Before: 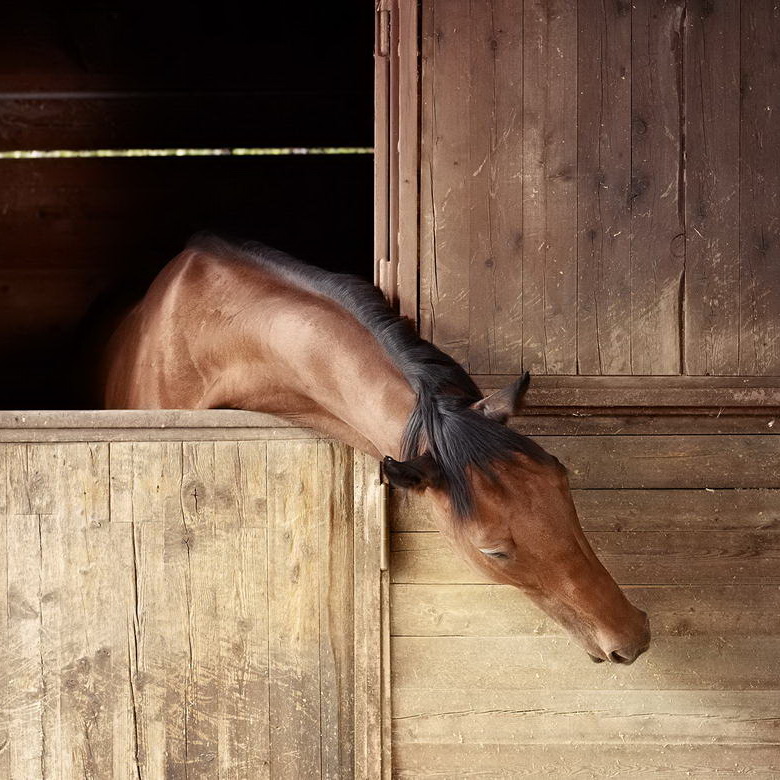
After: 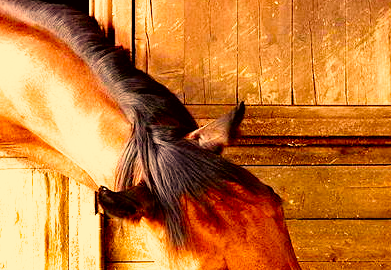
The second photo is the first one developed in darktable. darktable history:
rotate and perspective: automatic cropping original format, crop left 0, crop top 0
color correction: highlights a* 17.94, highlights b* 35.39, shadows a* 1.48, shadows b* 6.42, saturation 1.01
filmic rgb: middle gray luminance 8.8%, black relative exposure -6.3 EV, white relative exposure 2.7 EV, threshold 6 EV, target black luminance 0%, hardness 4.74, latitude 73.47%, contrast 1.332, shadows ↔ highlights balance 10.13%, add noise in highlights 0, preserve chrominance no, color science v3 (2019), use custom middle-gray values true, iterations of high-quality reconstruction 0, contrast in highlights soft, enable highlight reconstruction true
crop: left 36.607%, top 34.735%, right 13.146%, bottom 30.611%
color balance rgb: perceptual saturation grading › global saturation 35%, perceptual saturation grading › highlights -30%, perceptual saturation grading › shadows 35%, perceptual brilliance grading › global brilliance 3%, perceptual brilliance grading › highlights -3%, perceptual brilliance grading › shadows 3%
